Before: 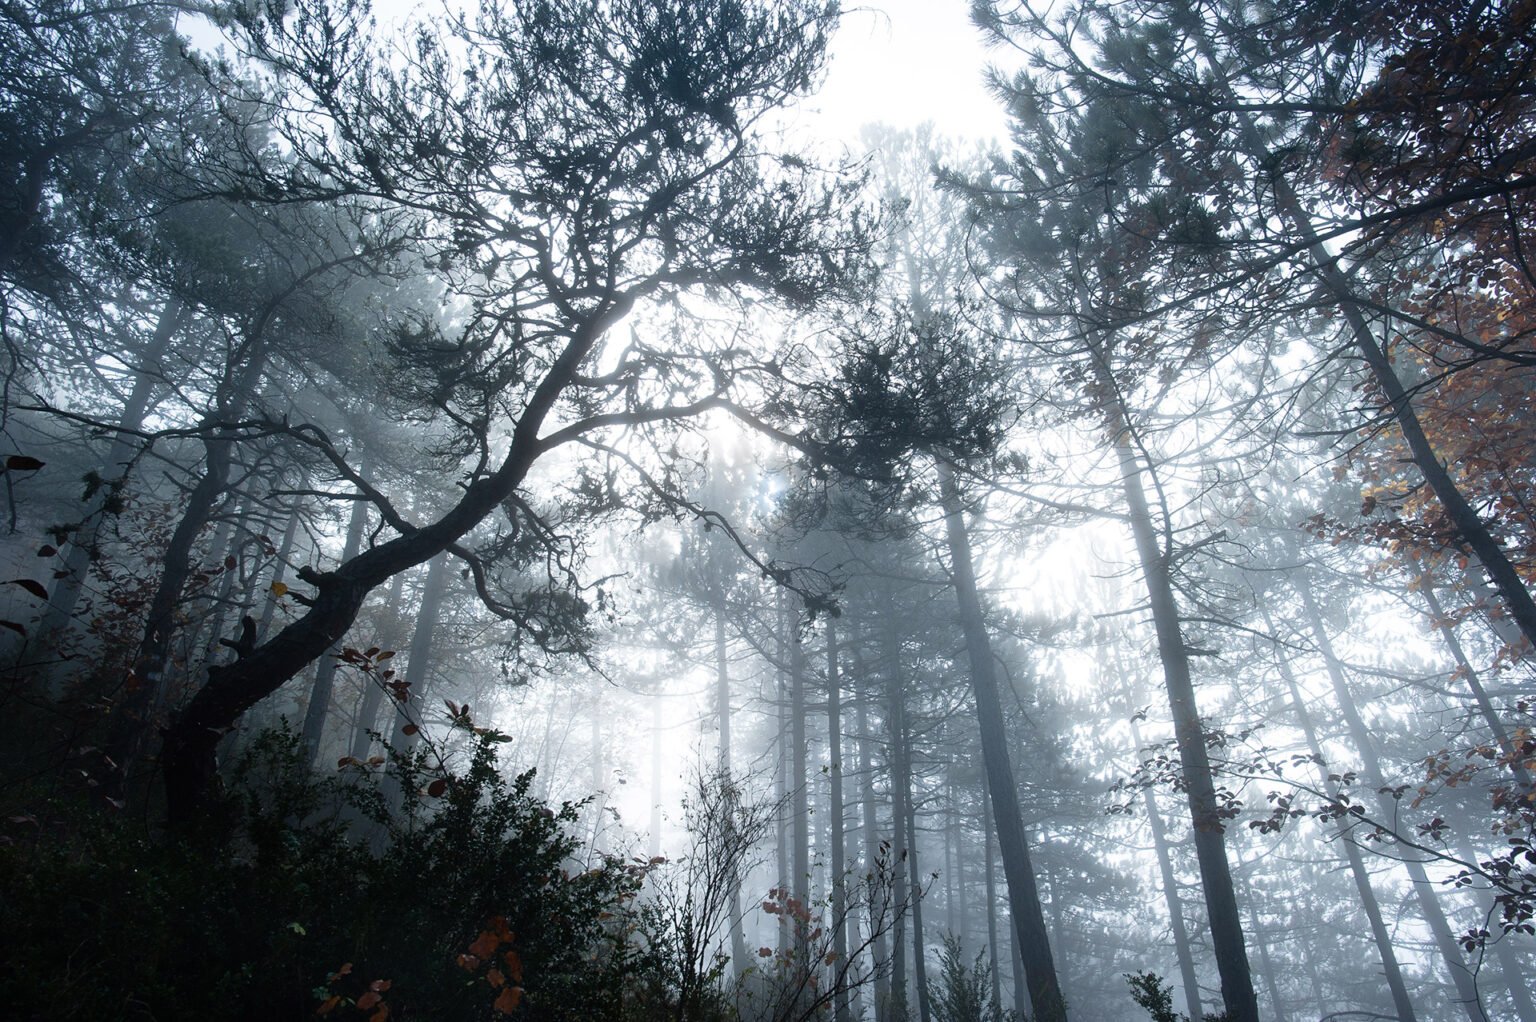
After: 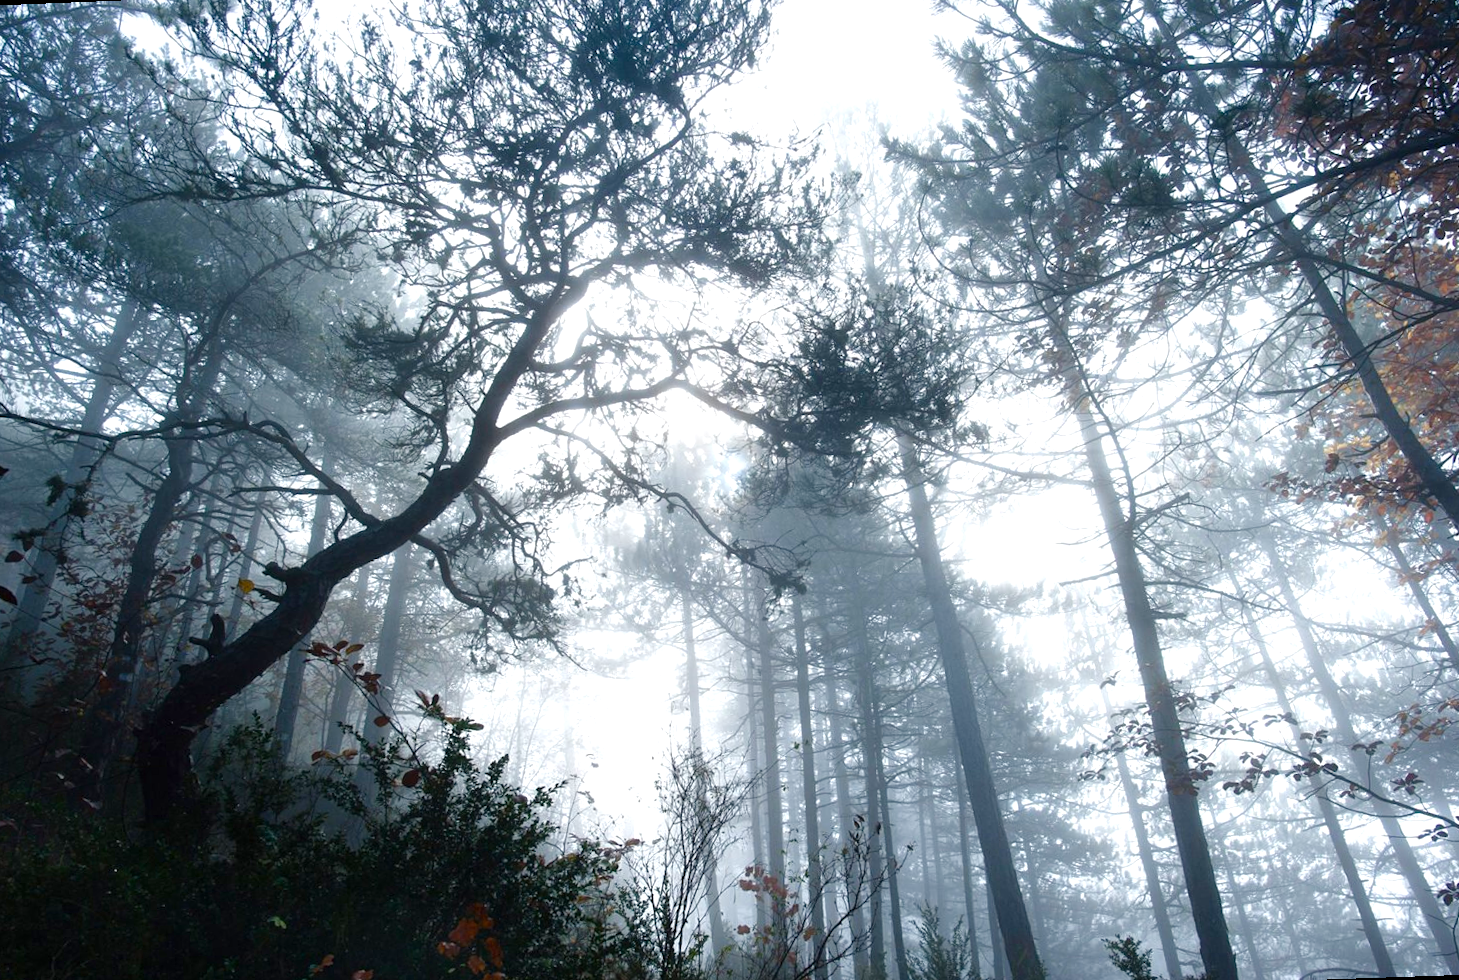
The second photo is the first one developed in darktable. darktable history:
rotate and perspective: rotation -2.12°, lens shift (vertical) 0.009, lens shift (horizontal) -0.008, automatic cropping original format, crop left 0.036, crop right 0.964, crop top 0.05, crop bottom 0.959
color balance rgb: perceptual saturation grading › global saturation 20%, perceptual saturation grading › highlights -50%, perceptual saturation grading › shadows 30%, perceptual brilliance grading › global brilliance 10%, perceptual brilliance grading › shadows 15%
